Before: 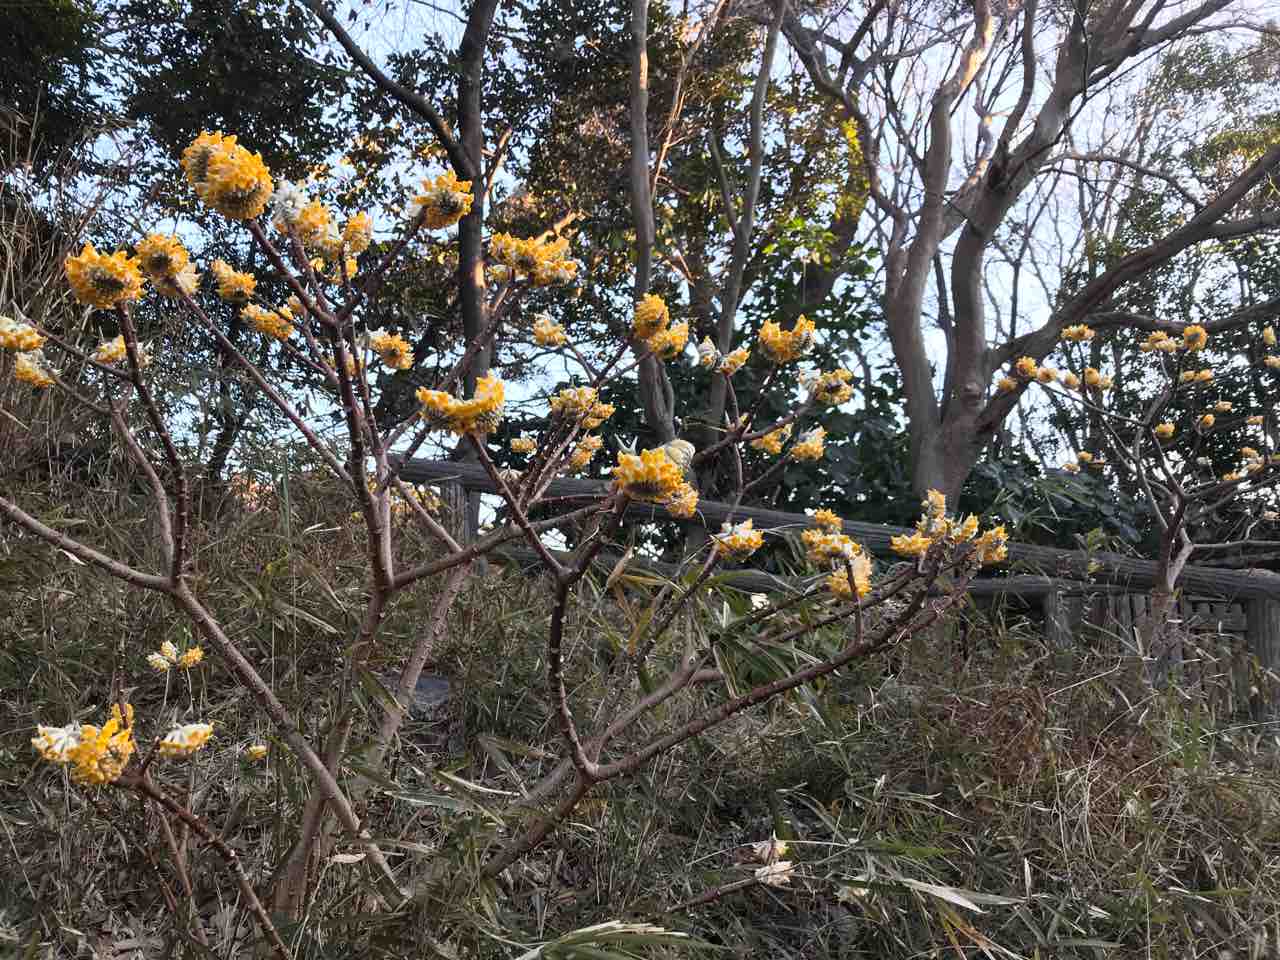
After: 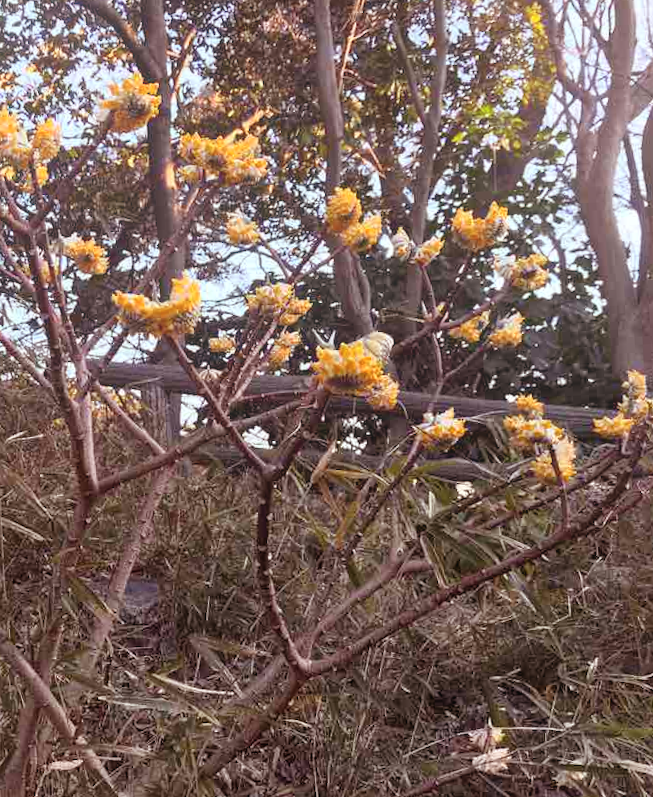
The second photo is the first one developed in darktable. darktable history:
bloom: threshold 82.5%, strength 16.25%
crop and rotate: angle 0.02°, left 24.353%, top 13.219%, right 26.156%, bottom 8.224%
rotate and perspective: rotation -2.56°, automatic cropping off
rgb levels: mode RGB, independent channels, levels [[0, 0.474, 1], [0, 0.5, 1], [0, 0.5, 1]]
shadows and highlights: shadows 20.91, highlights -82.73, soften with gaussian
